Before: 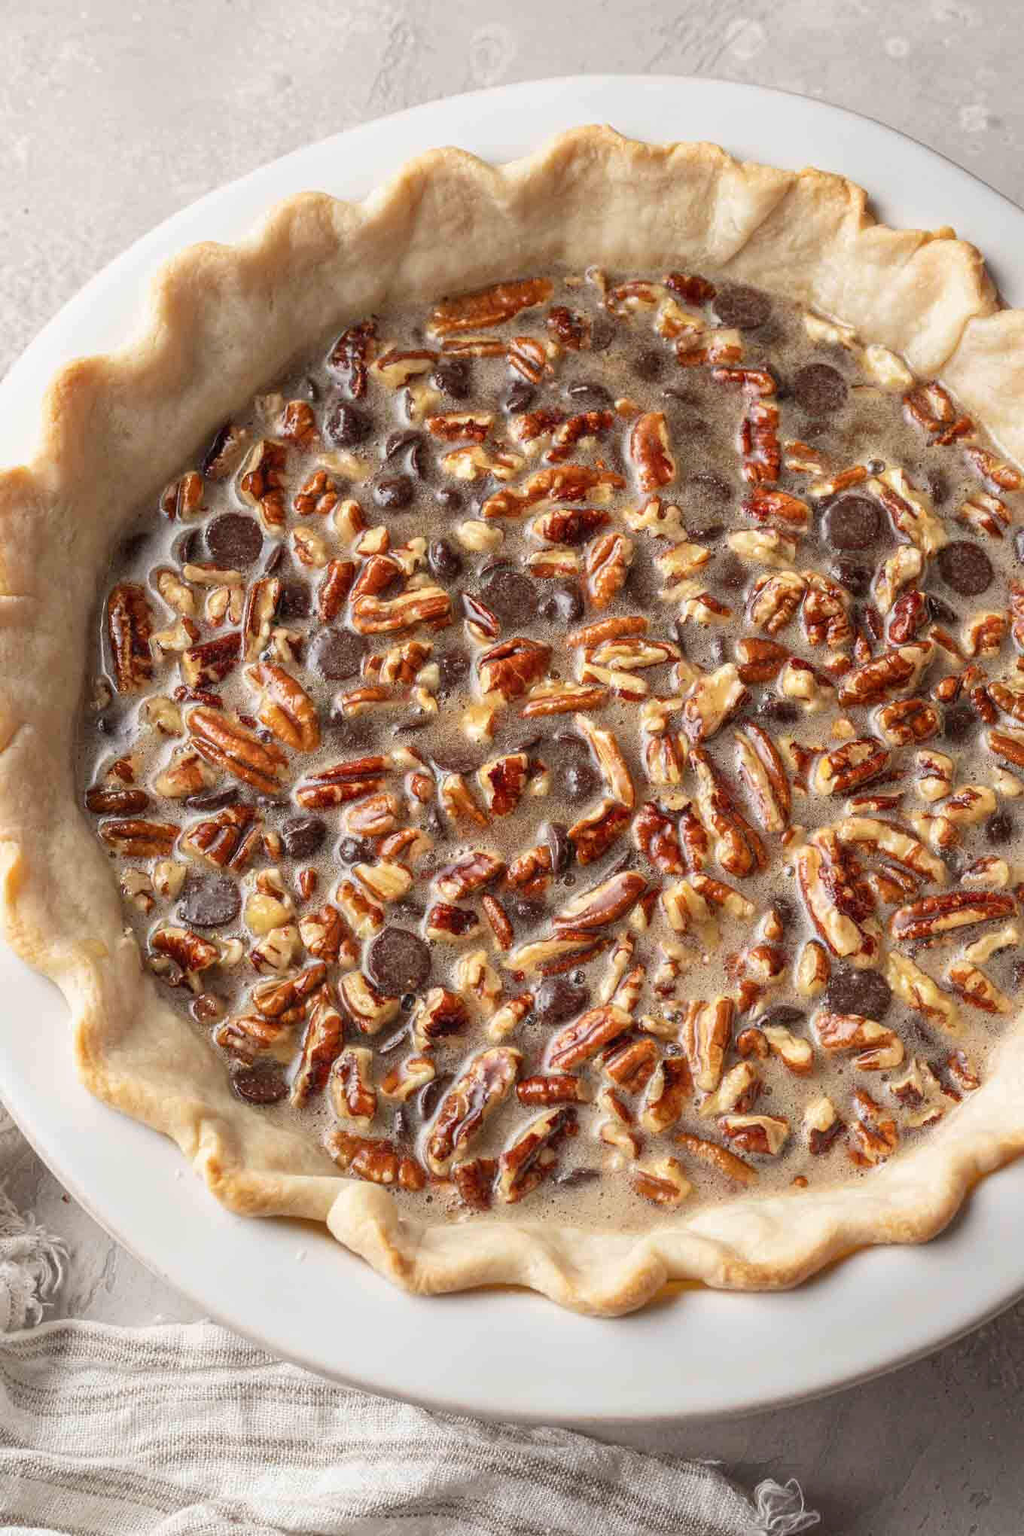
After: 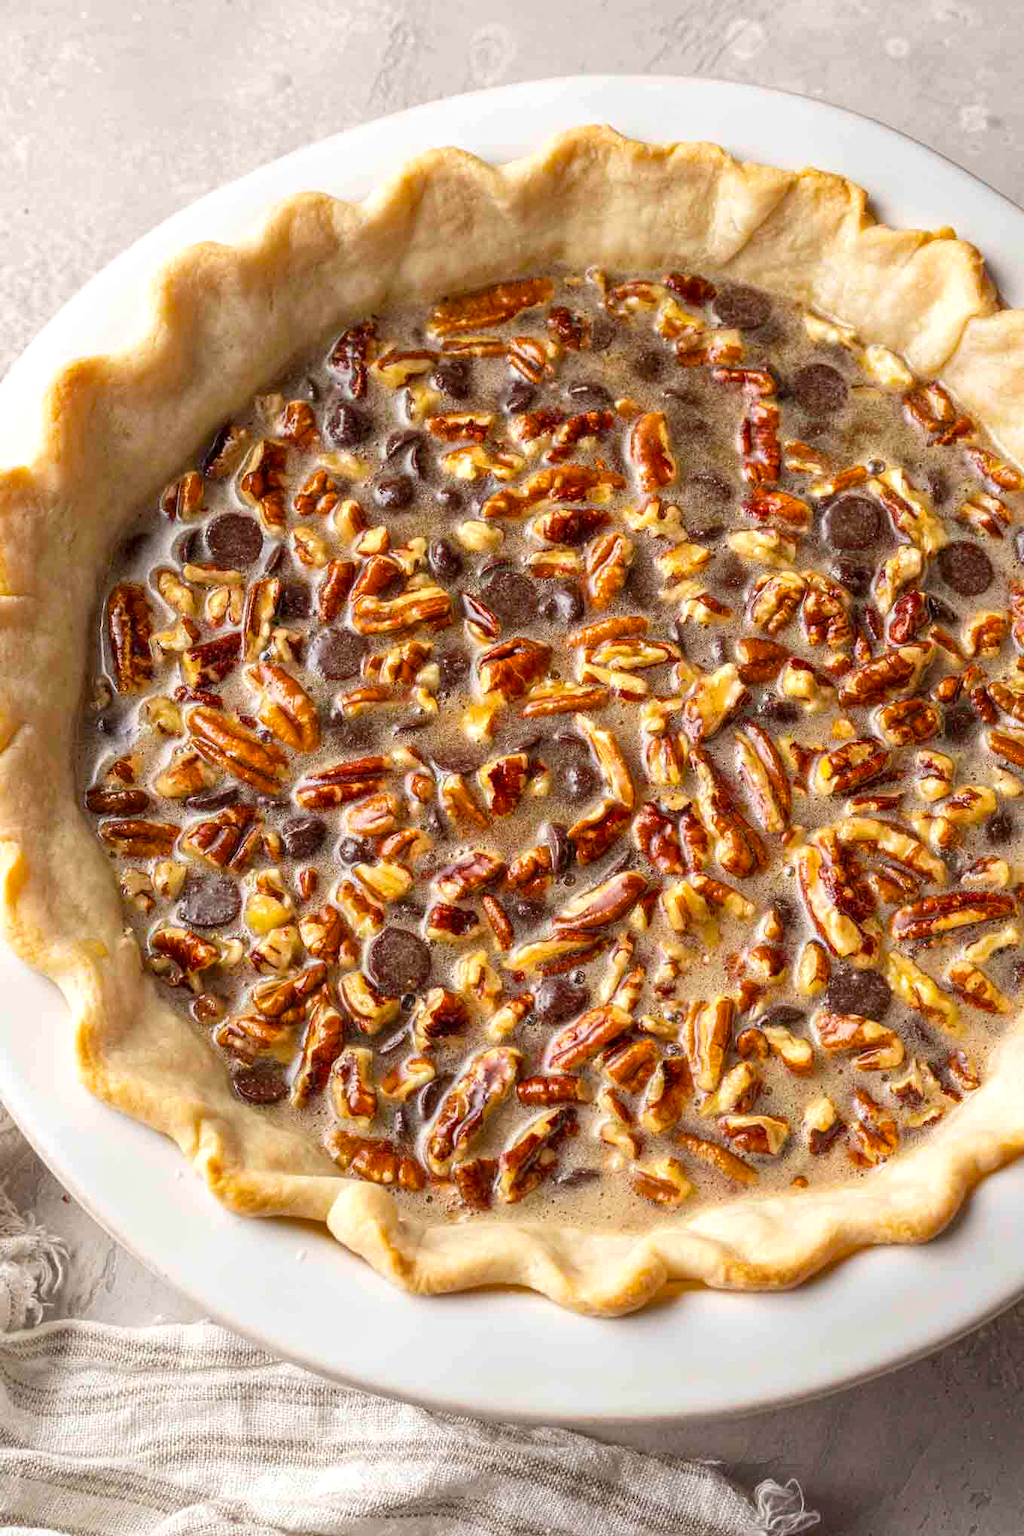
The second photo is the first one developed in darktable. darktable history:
exposure: exposure 0.128 EV, compensate highlight preservation false
local contrast: highlights 107%, shadows 102%, detail 119%, midtone range 0.2
color balance rgb: linear chroma grading › global chroma 9.679%, perceptual saturation grading › global saturation 16.32%, global vibrance 20%
